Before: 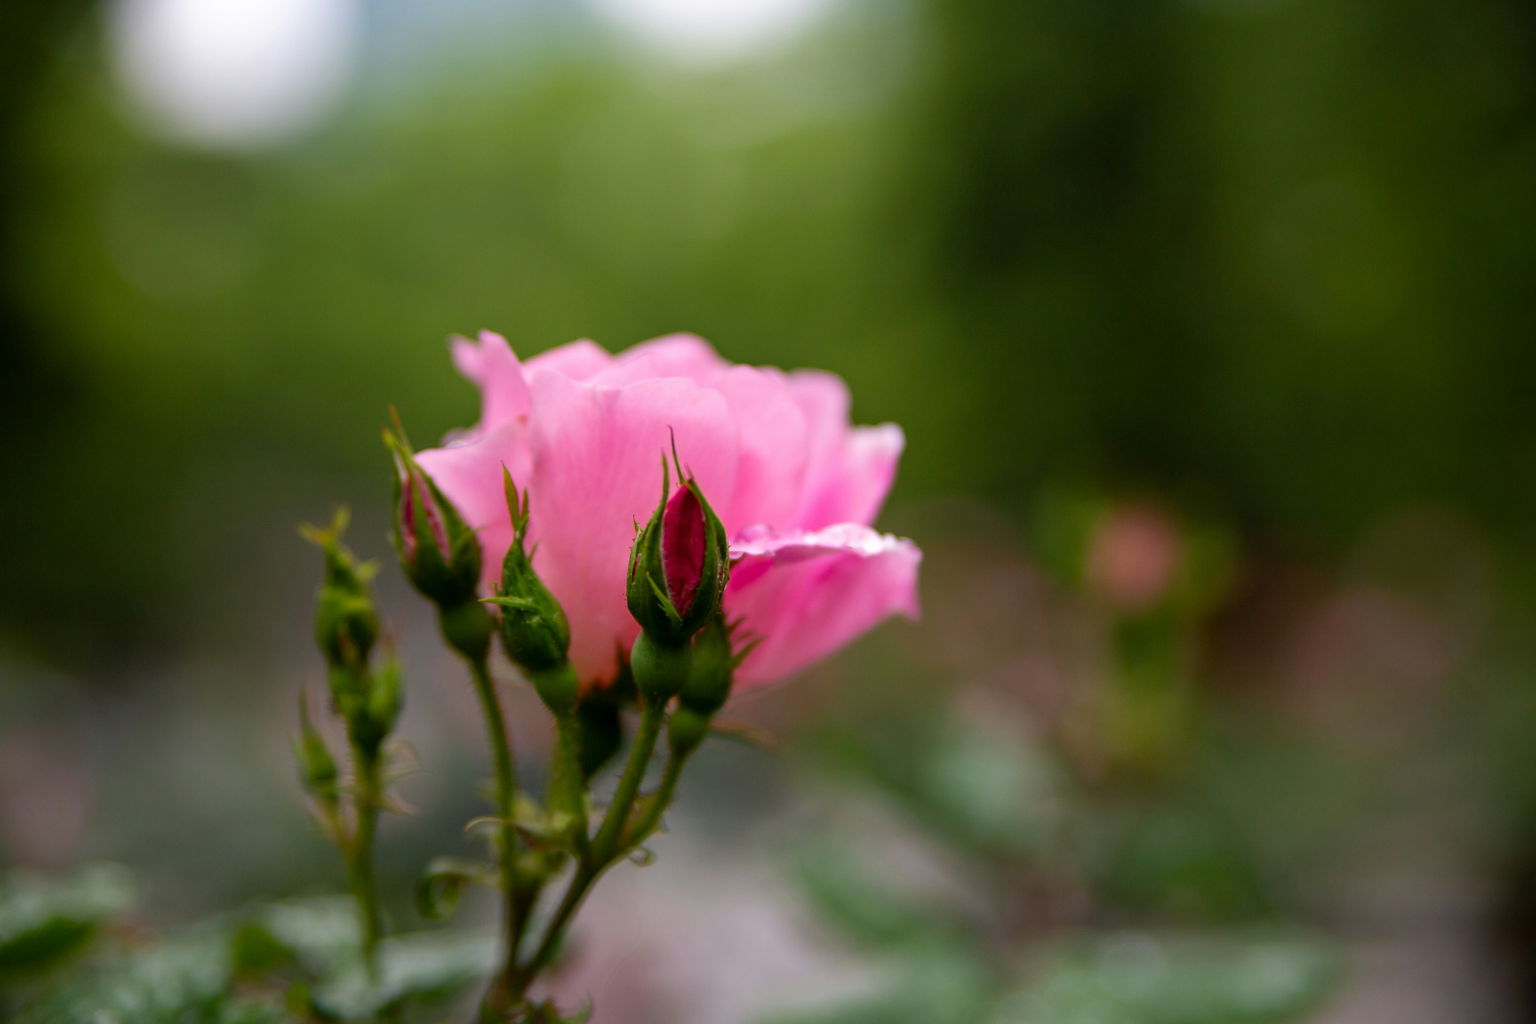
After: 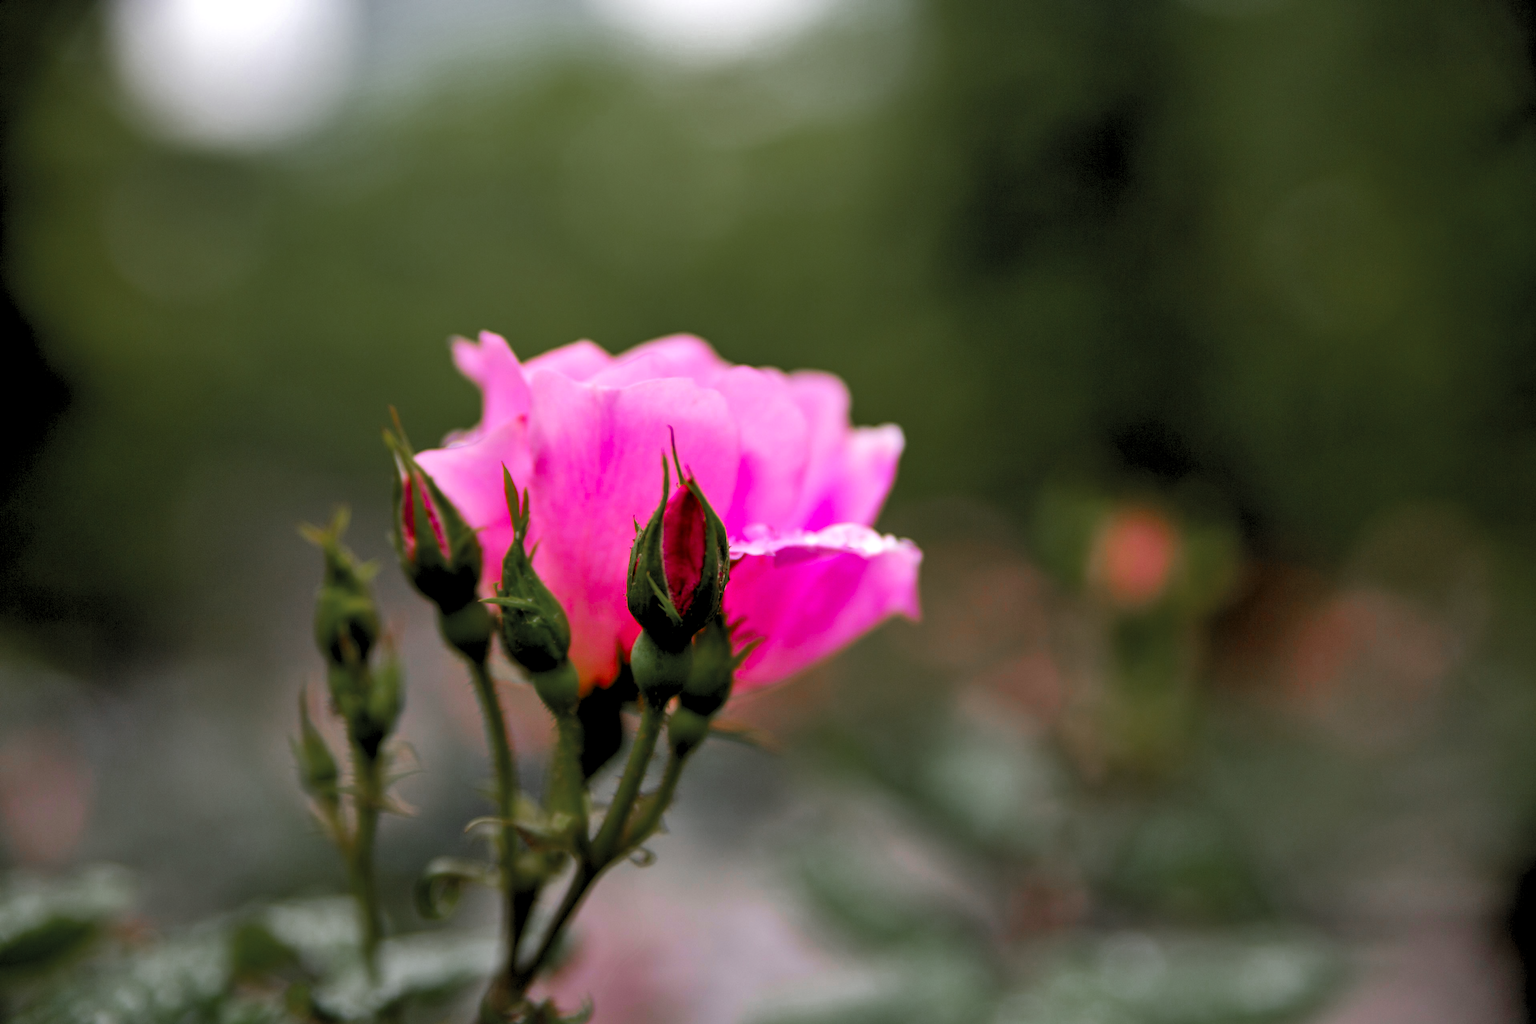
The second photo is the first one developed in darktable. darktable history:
levels: levels [0.073, 0.497, 0.972]
shadows and highlights: soften with gaussian
color zones: curves: ch0 [(0, 0.48) (0.209, 0.398) (0.305, 0.332) (0.429, 0.493) (0.571, 0.5) (0.714, 0.5) (0.857, 0.5) (1, 0.48)]; ch1 [(0, 0.736) (0.143, 0.625) (0.225, 0.371) (0.429, 0.256) (0.571, 0.241) (0.714, 0.213) (0.857, 0.48) (1, 0.736)]; ch2 [(0, 0.448) (0.143, 0.498) (0.286, 0.5) (0.429, 0.5) (0.571, 0.5) (0.714, 0.5) (0.857, 0.5) (1, 0.448)]
